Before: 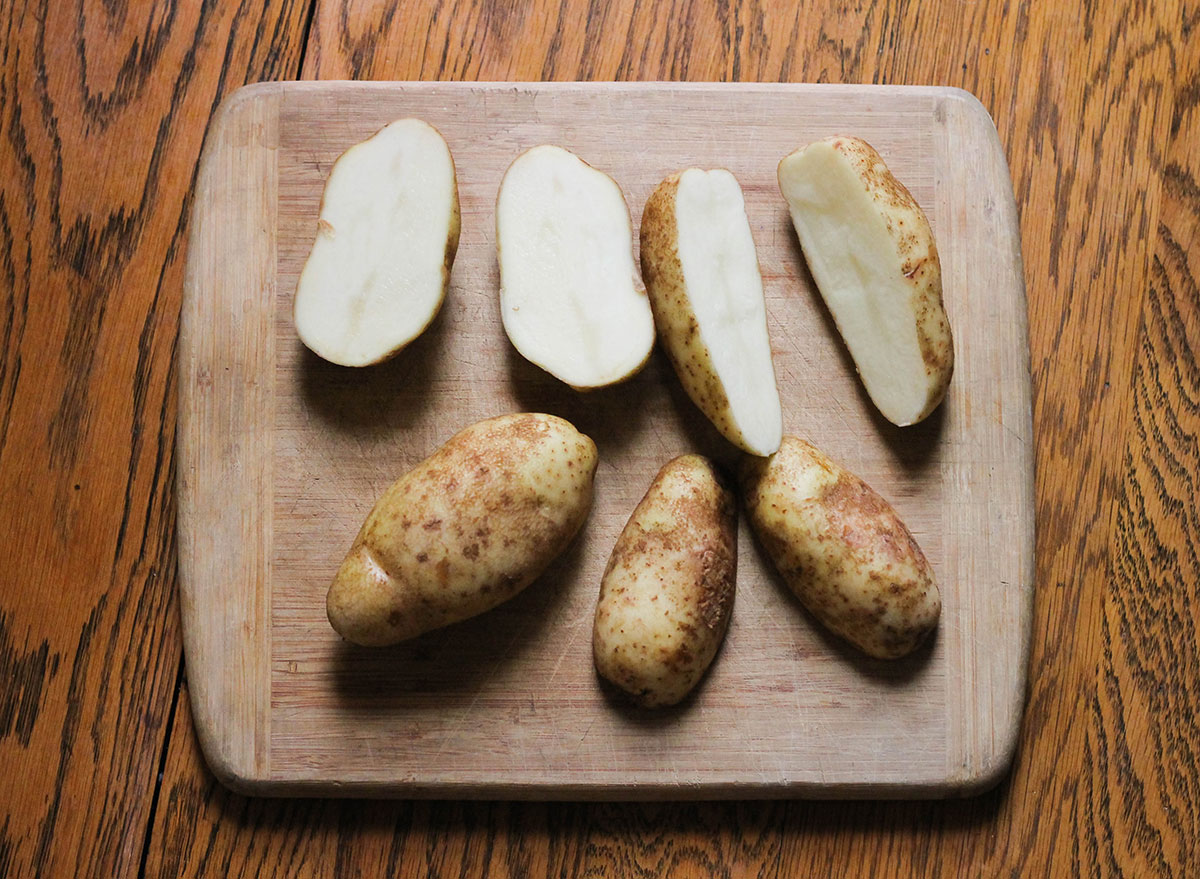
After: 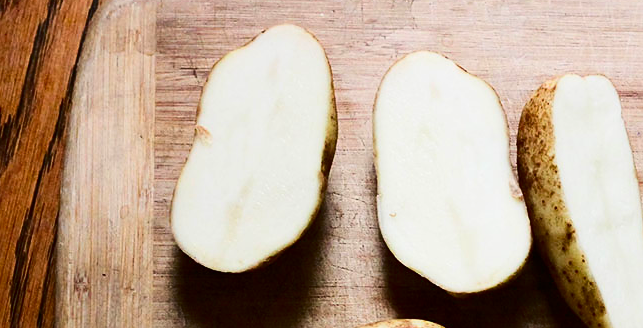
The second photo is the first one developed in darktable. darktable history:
contrast brightness saturation: contrast 0.316, brightness -0.075, saturation 0.168
crop: left 10.323%, top 10.724%, right 36.066%, bottom 51.947%
sharpen: amount 0.214
